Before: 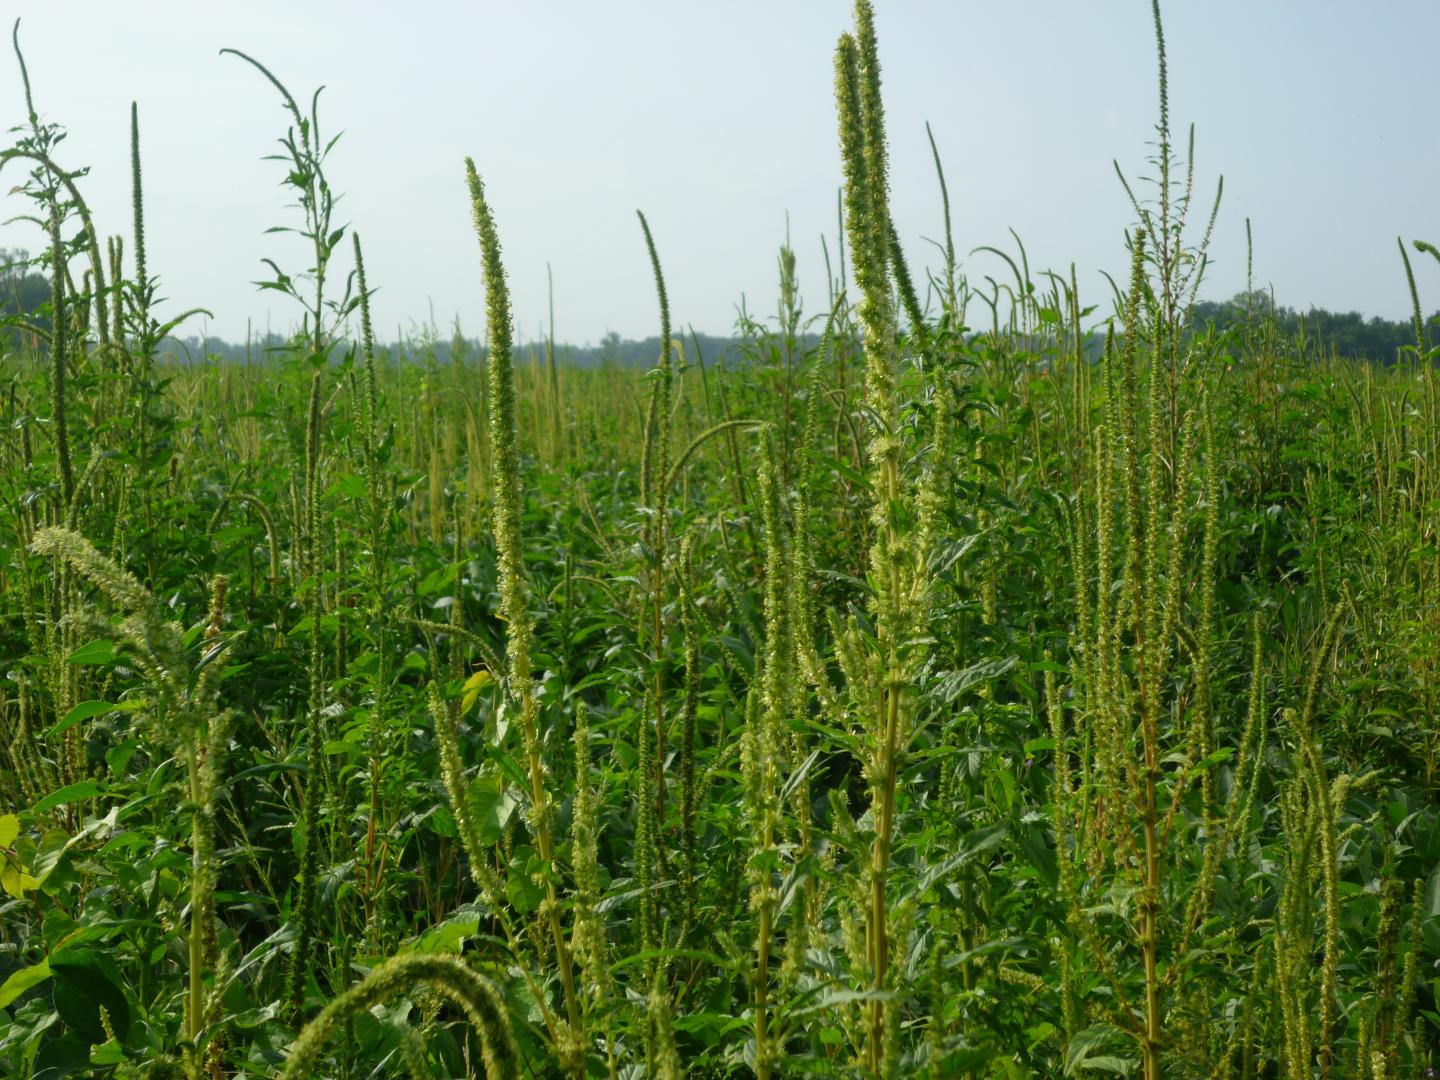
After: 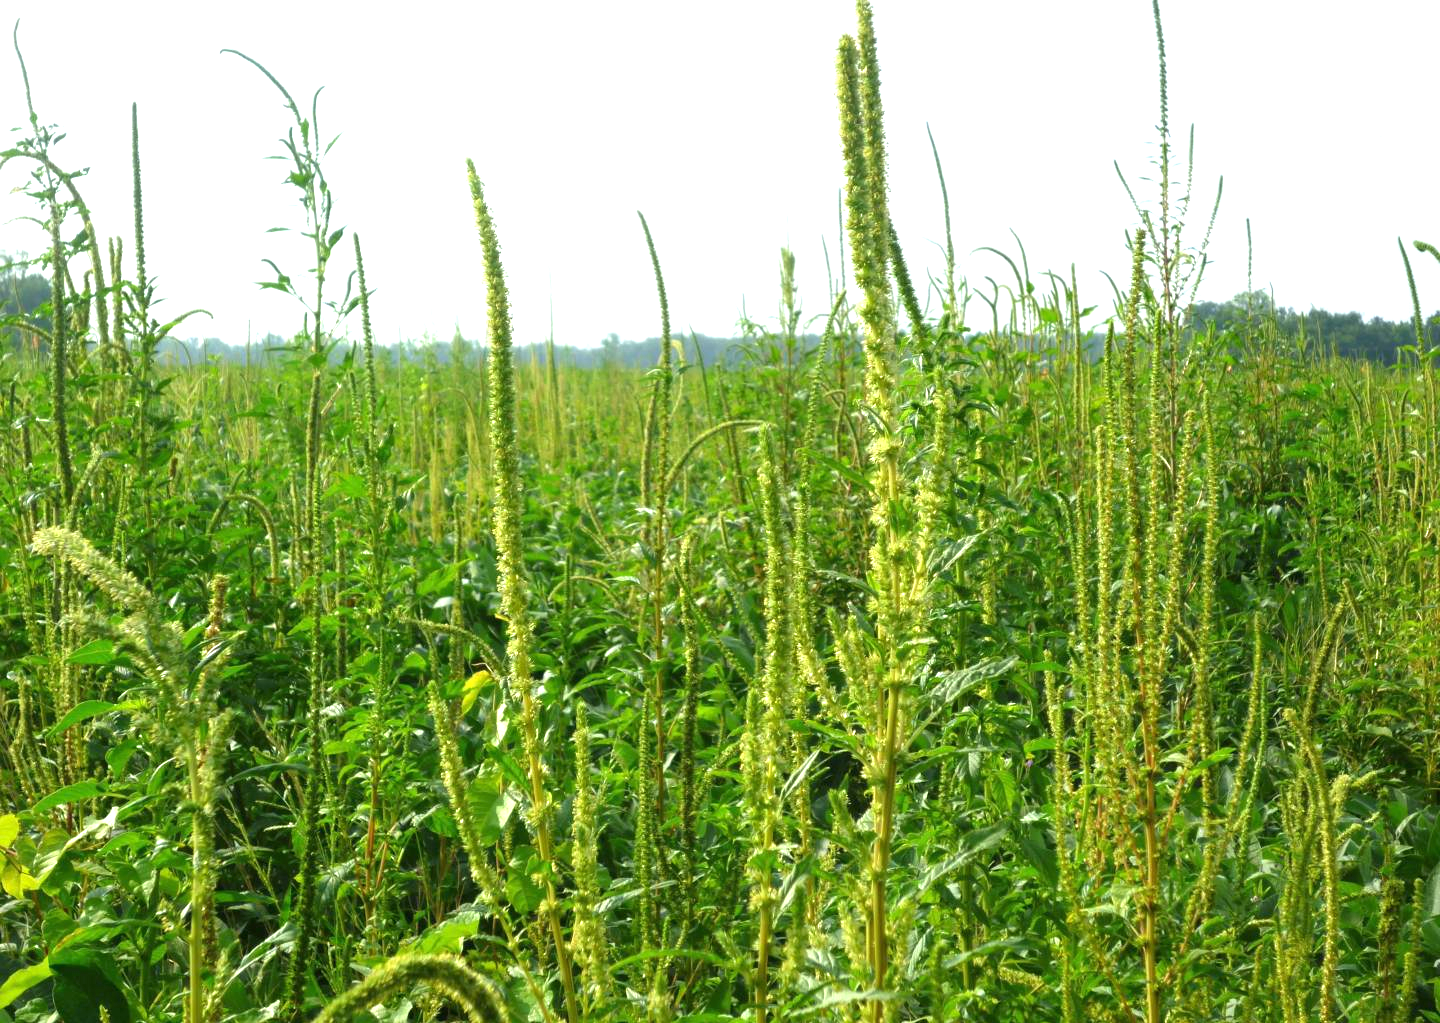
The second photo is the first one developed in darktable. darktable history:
exposure: black level correction 0, exposure 1.2 EV, compensate highlight preservation false
crop and rotate: top 0.002%, bottom 5.259%
